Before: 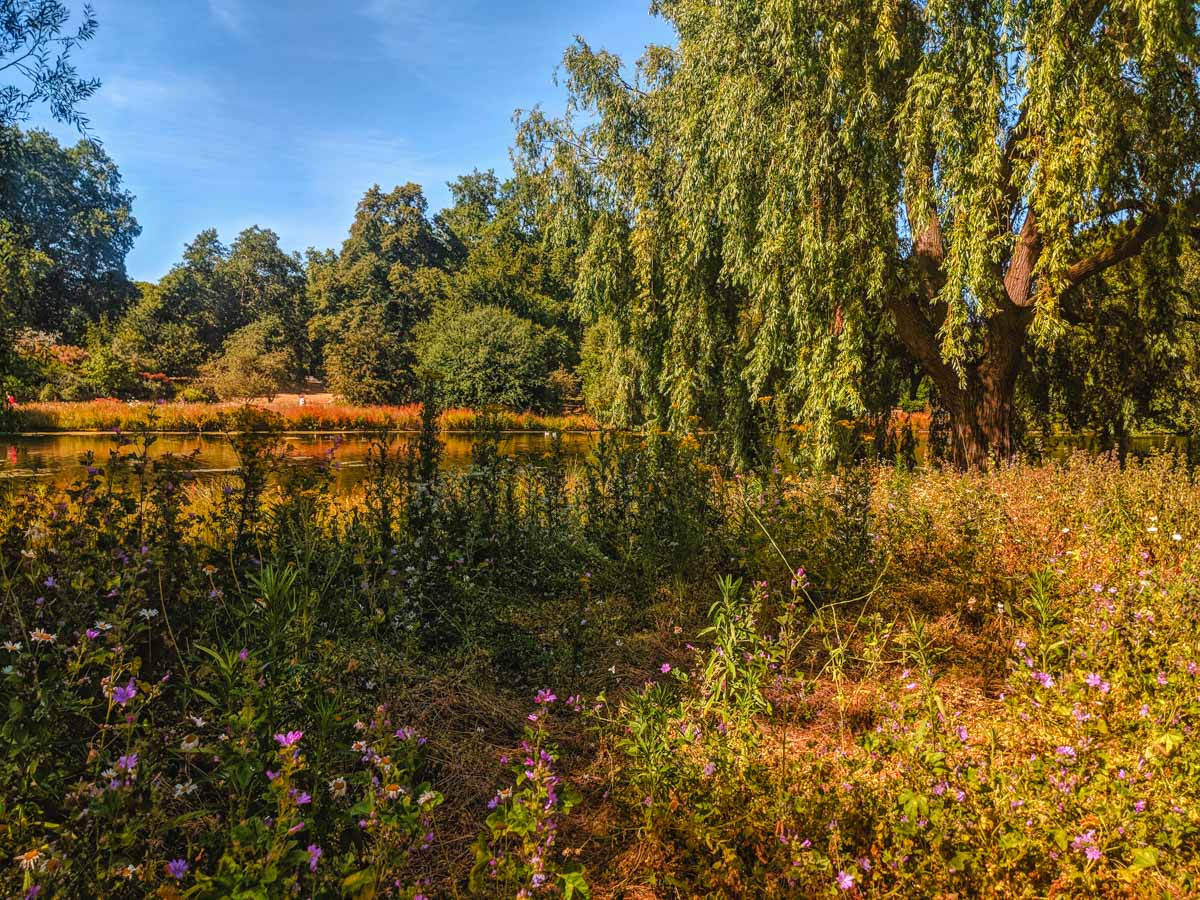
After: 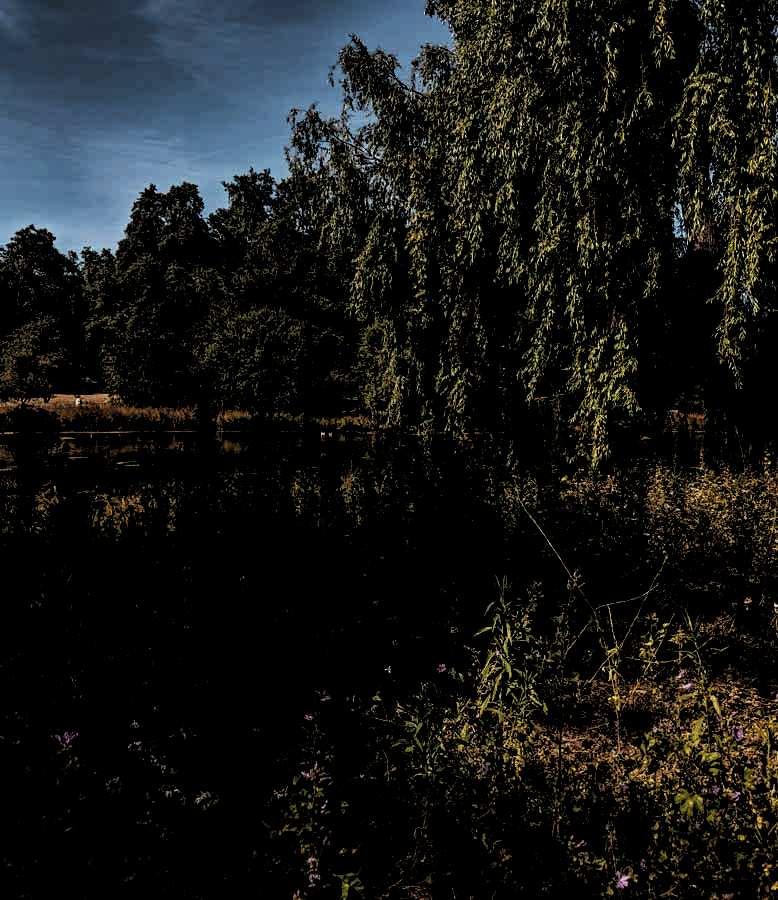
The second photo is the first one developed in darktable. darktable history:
shadows and highlights: radius 126.68, shadows 21.28, highlights -21.2, low approximation 0.01
crop and rotate: left 18.683%, right 16.475%
levels: levels [0.514, 0.759, 1]
